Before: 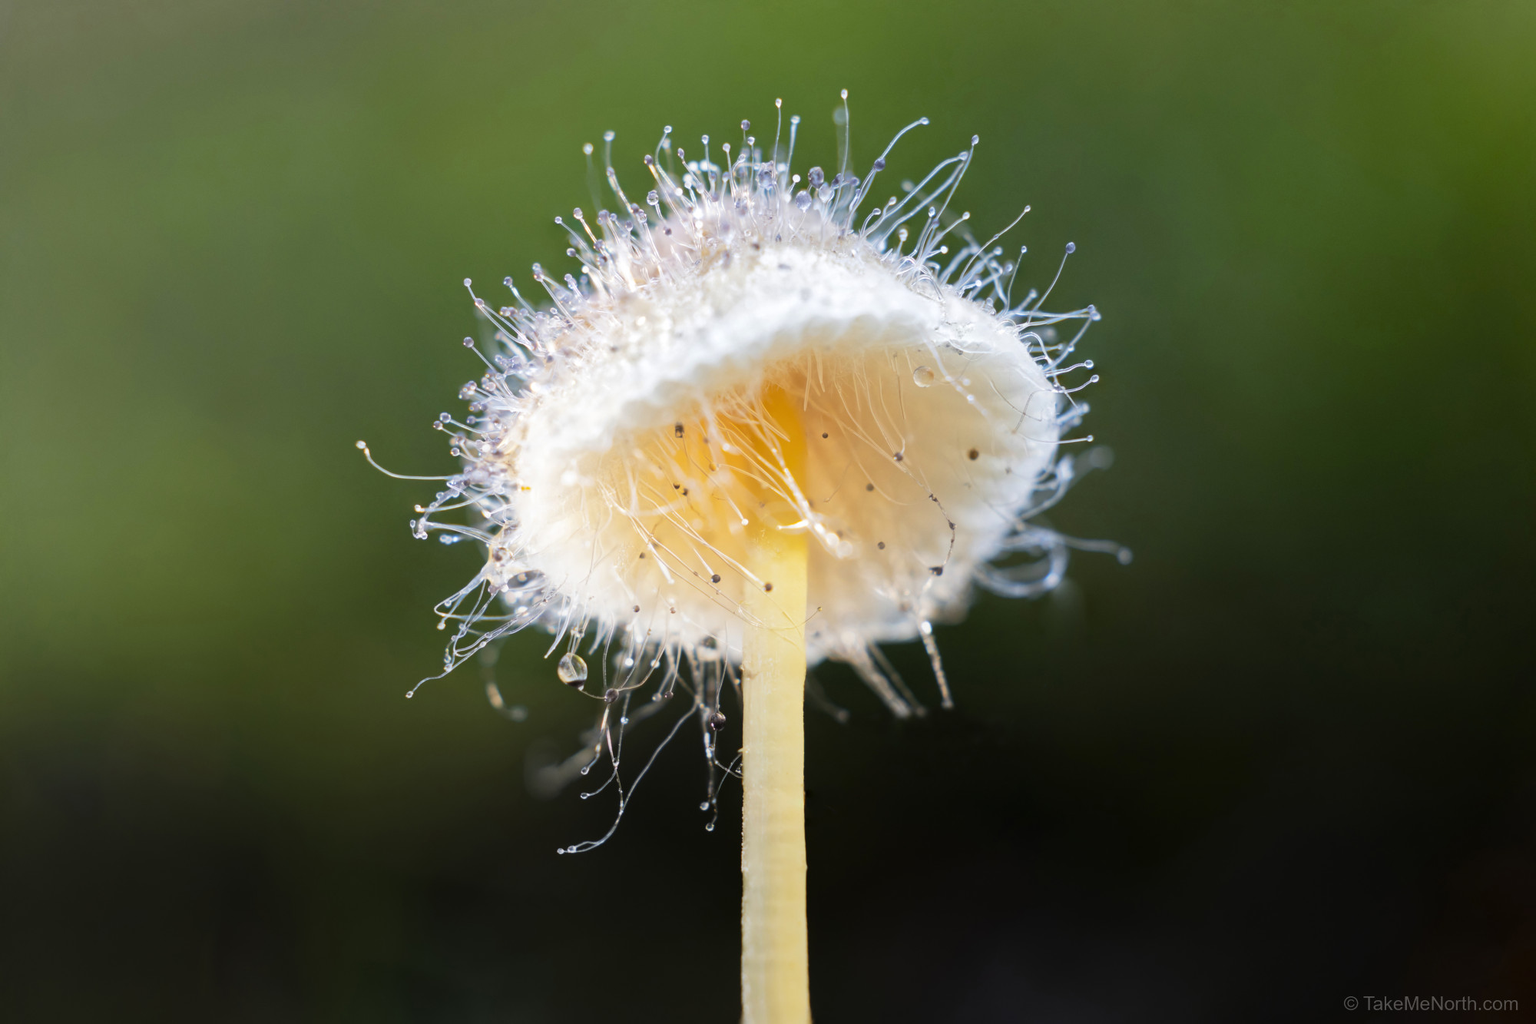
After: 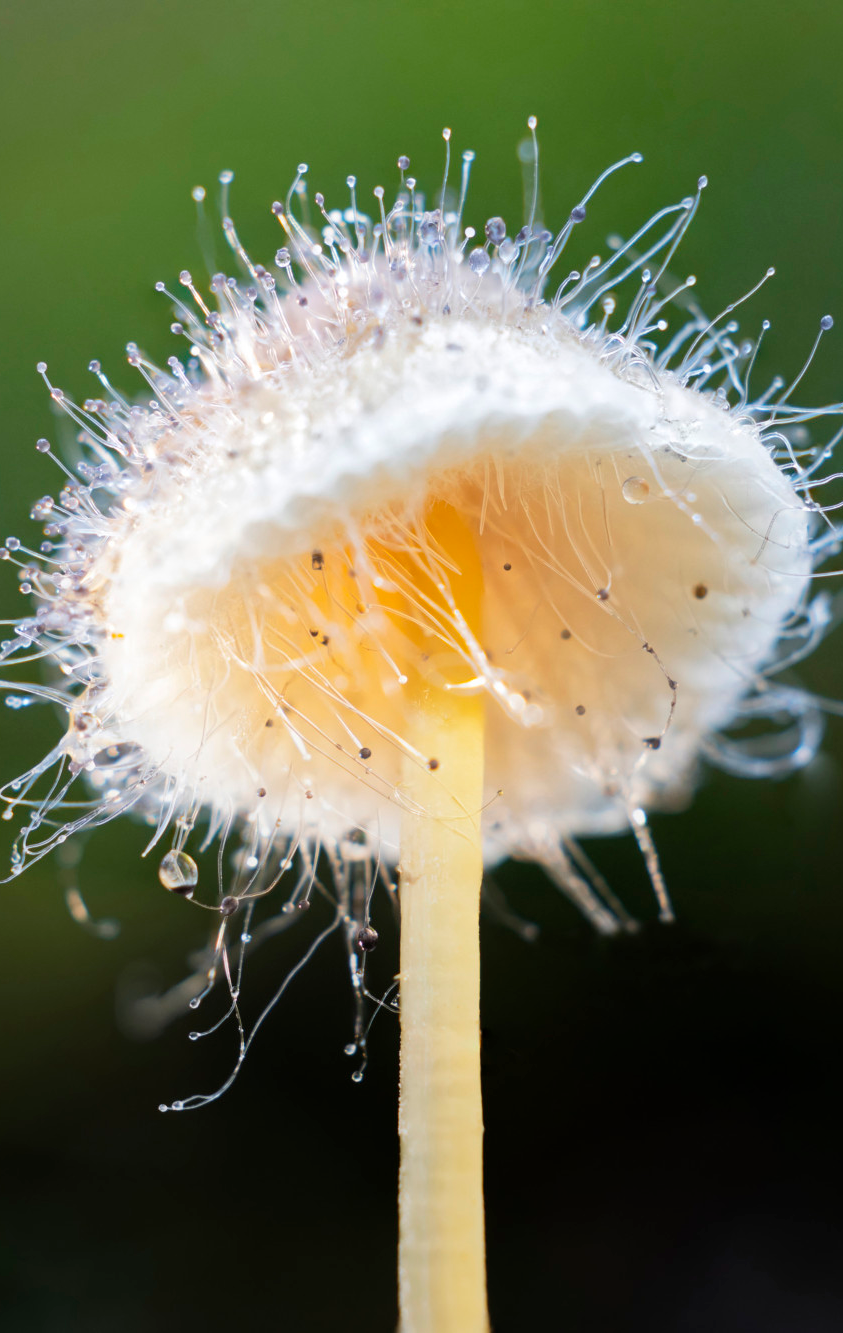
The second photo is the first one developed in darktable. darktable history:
crop: left 28.379%, right 29.43%
